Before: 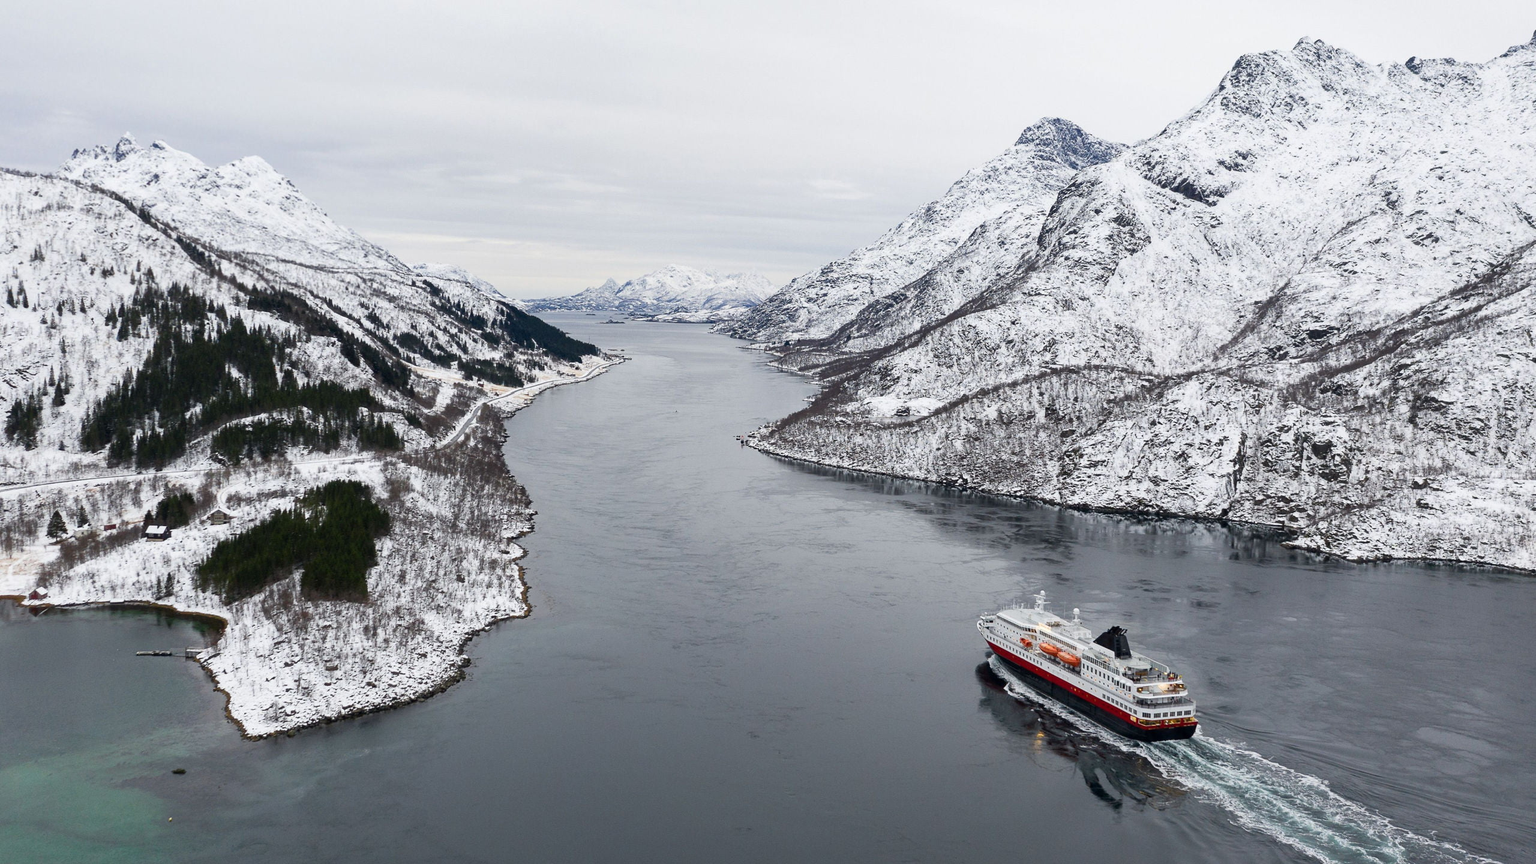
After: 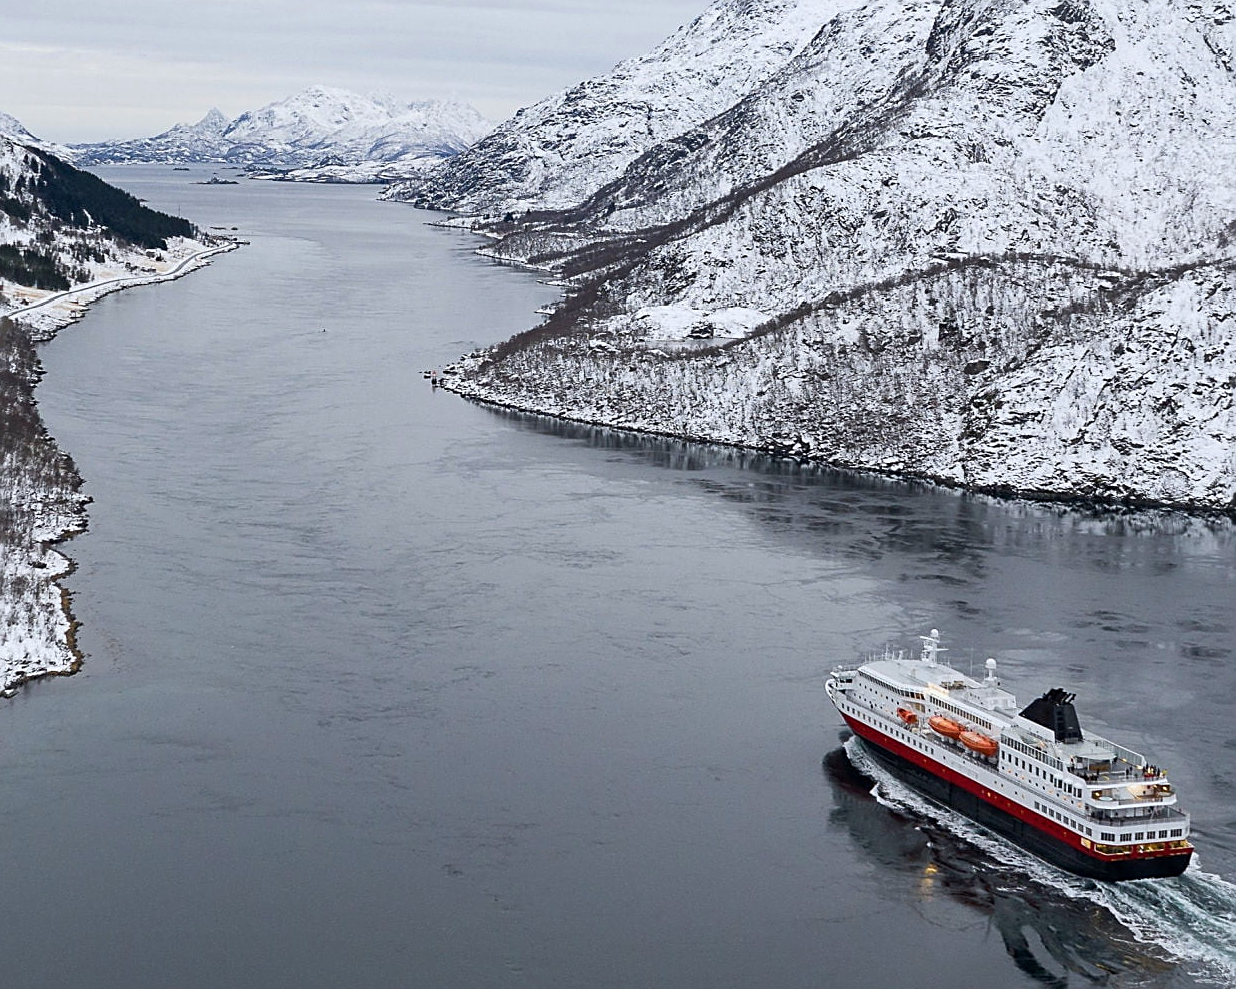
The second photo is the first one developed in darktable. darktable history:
white balance: red 0.98, blue 1.034
exposure: exposure -0.05 EV
sharpen: on, module defaults
crop: left 31.379%, top 24.658%, right 20.326%, bottom 6.628%
